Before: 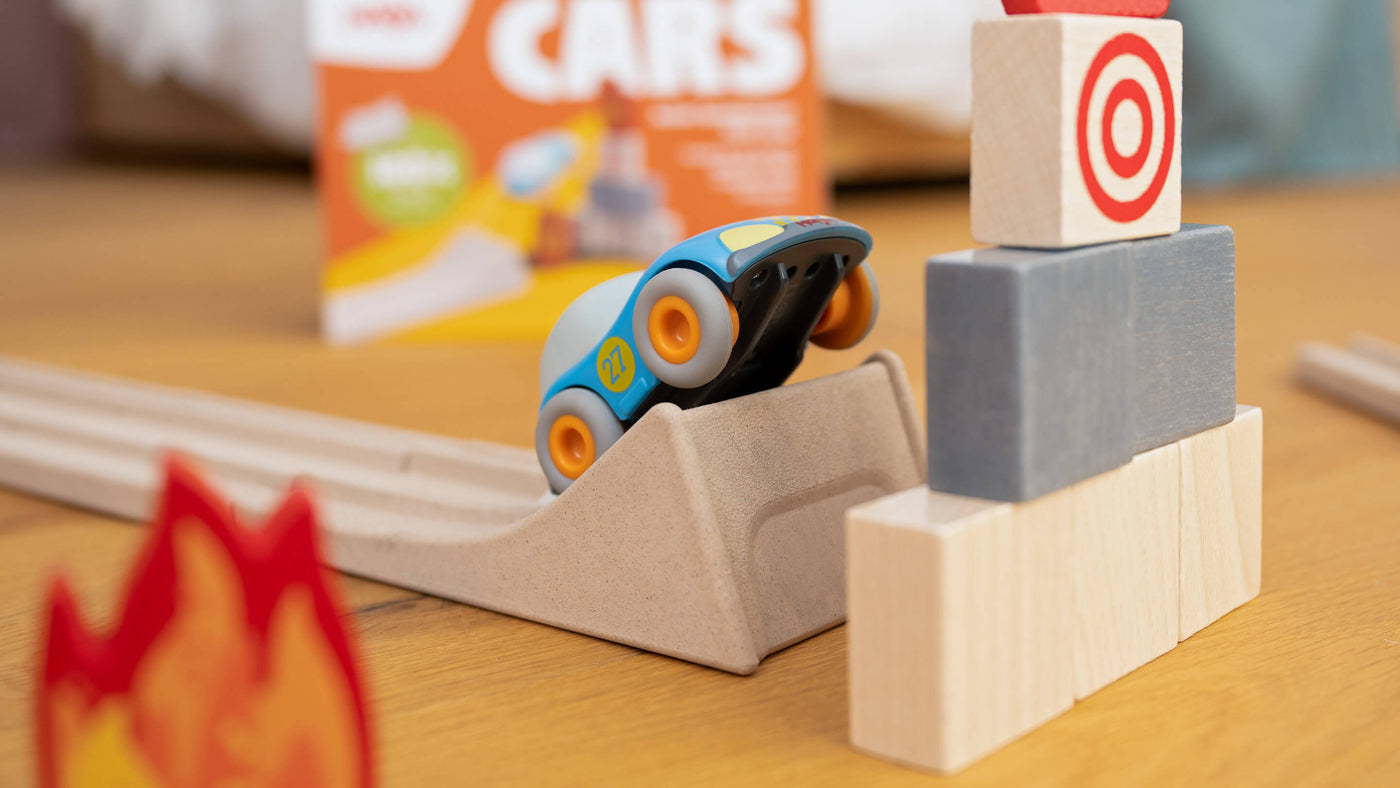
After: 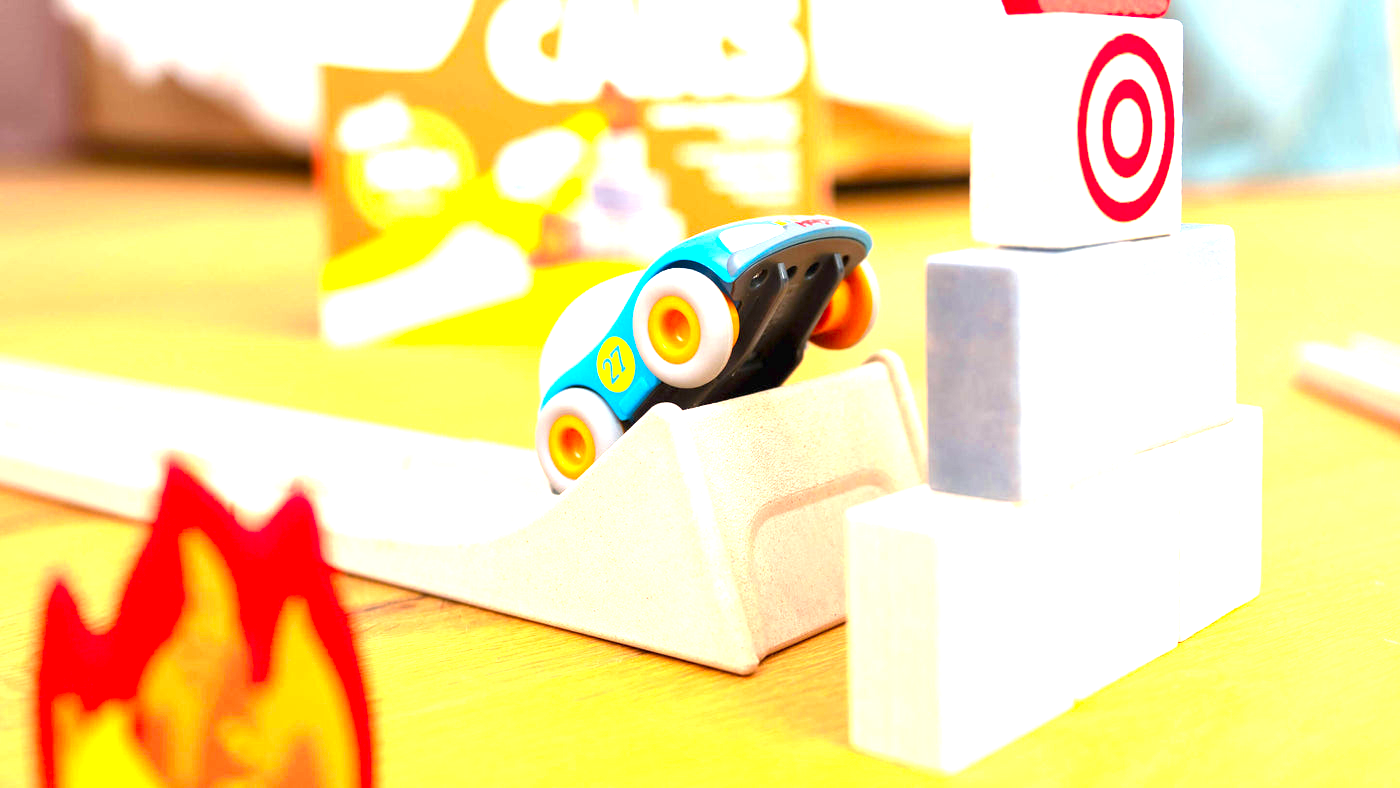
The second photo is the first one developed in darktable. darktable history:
exposure: black level correction 0, exposure 1.9 EV, compensate highlight preservation false
color zones: curves: ch0 [(0, 0.613) (0.01, 0.613) (0.245, 0.448) (0.498, 0.529) (0.642, 0.665) (0.879, 0.777) (0.99, 0.613)]; ch1 [(0, 0) (0.143, 0) (0.286, 0) (0.429, 0) (0.571, 0) (0.714, 0) (0.857, 0)], mix -131.09%
